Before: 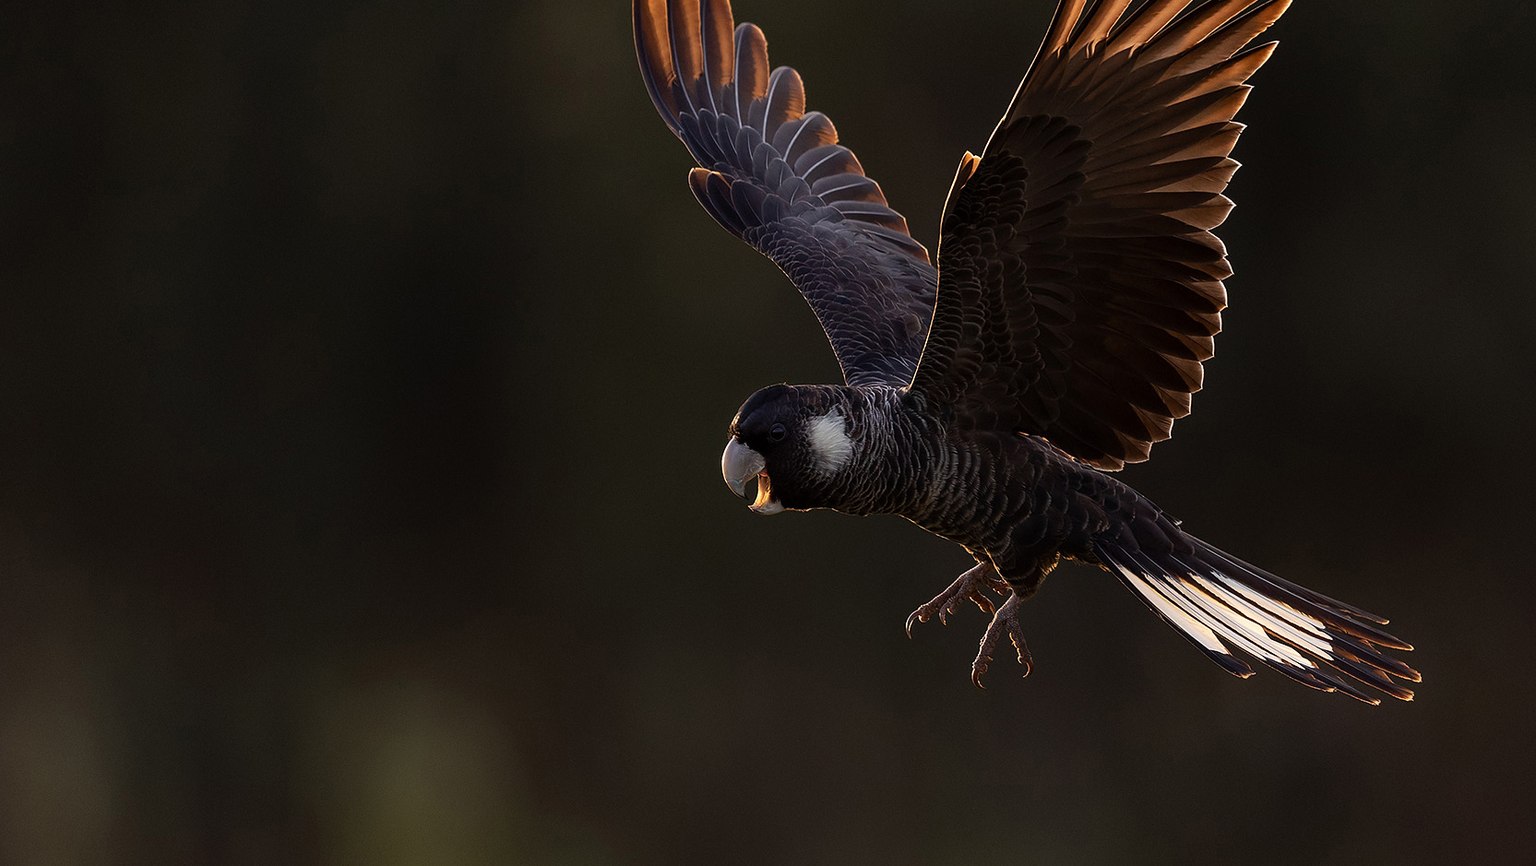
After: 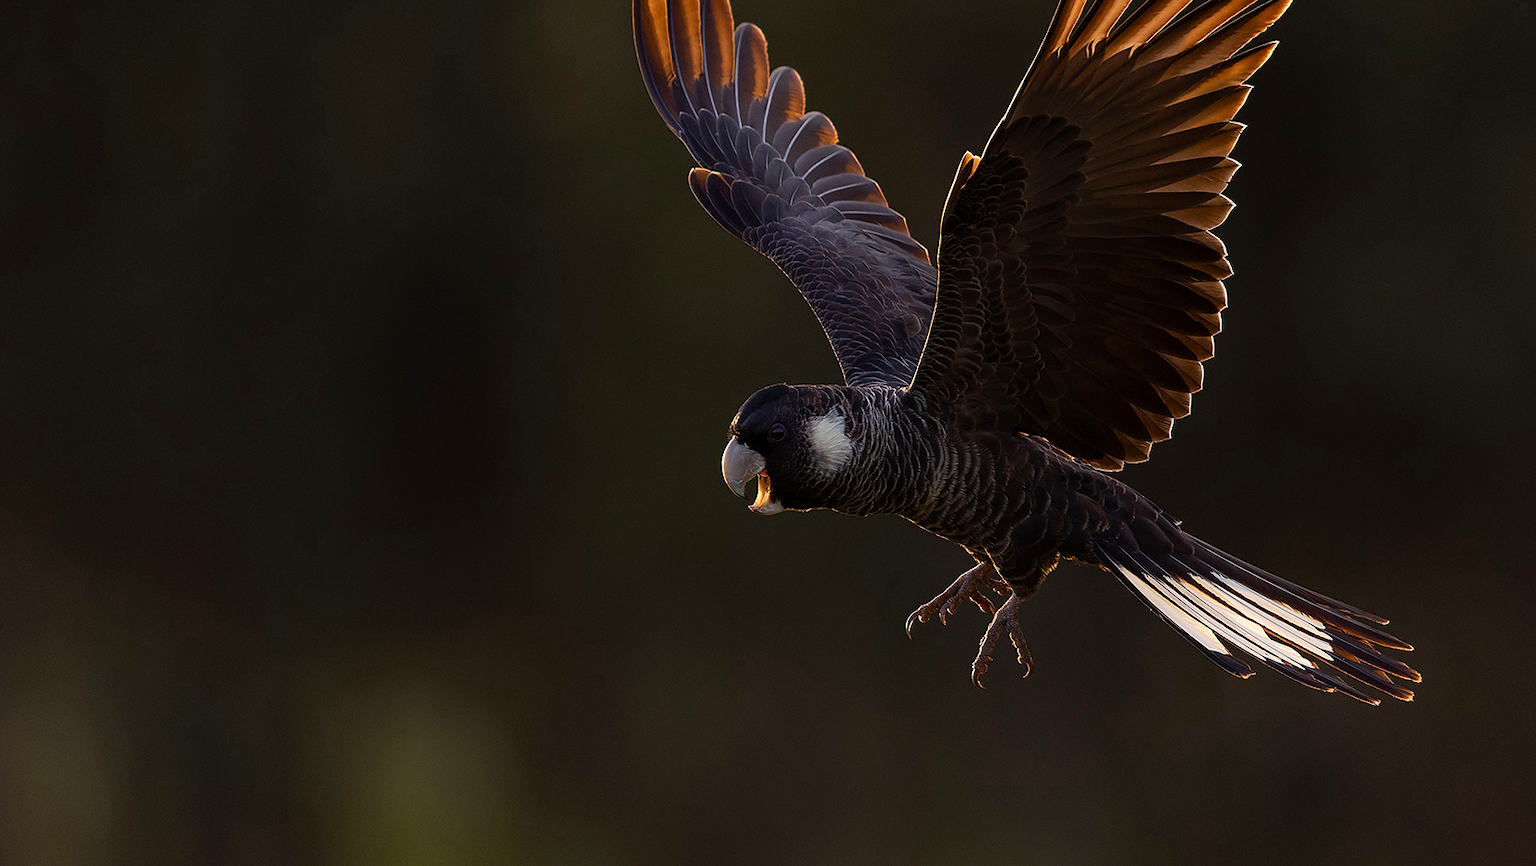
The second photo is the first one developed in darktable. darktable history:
color balance rgb: perceptual saturation grading › global saturation 9.09%, perceptual saturation grading › highlights -13.545%, perceptual saturation grading › mid-tones 14.288%, perceptual saturation grading › shadows 22.055%
